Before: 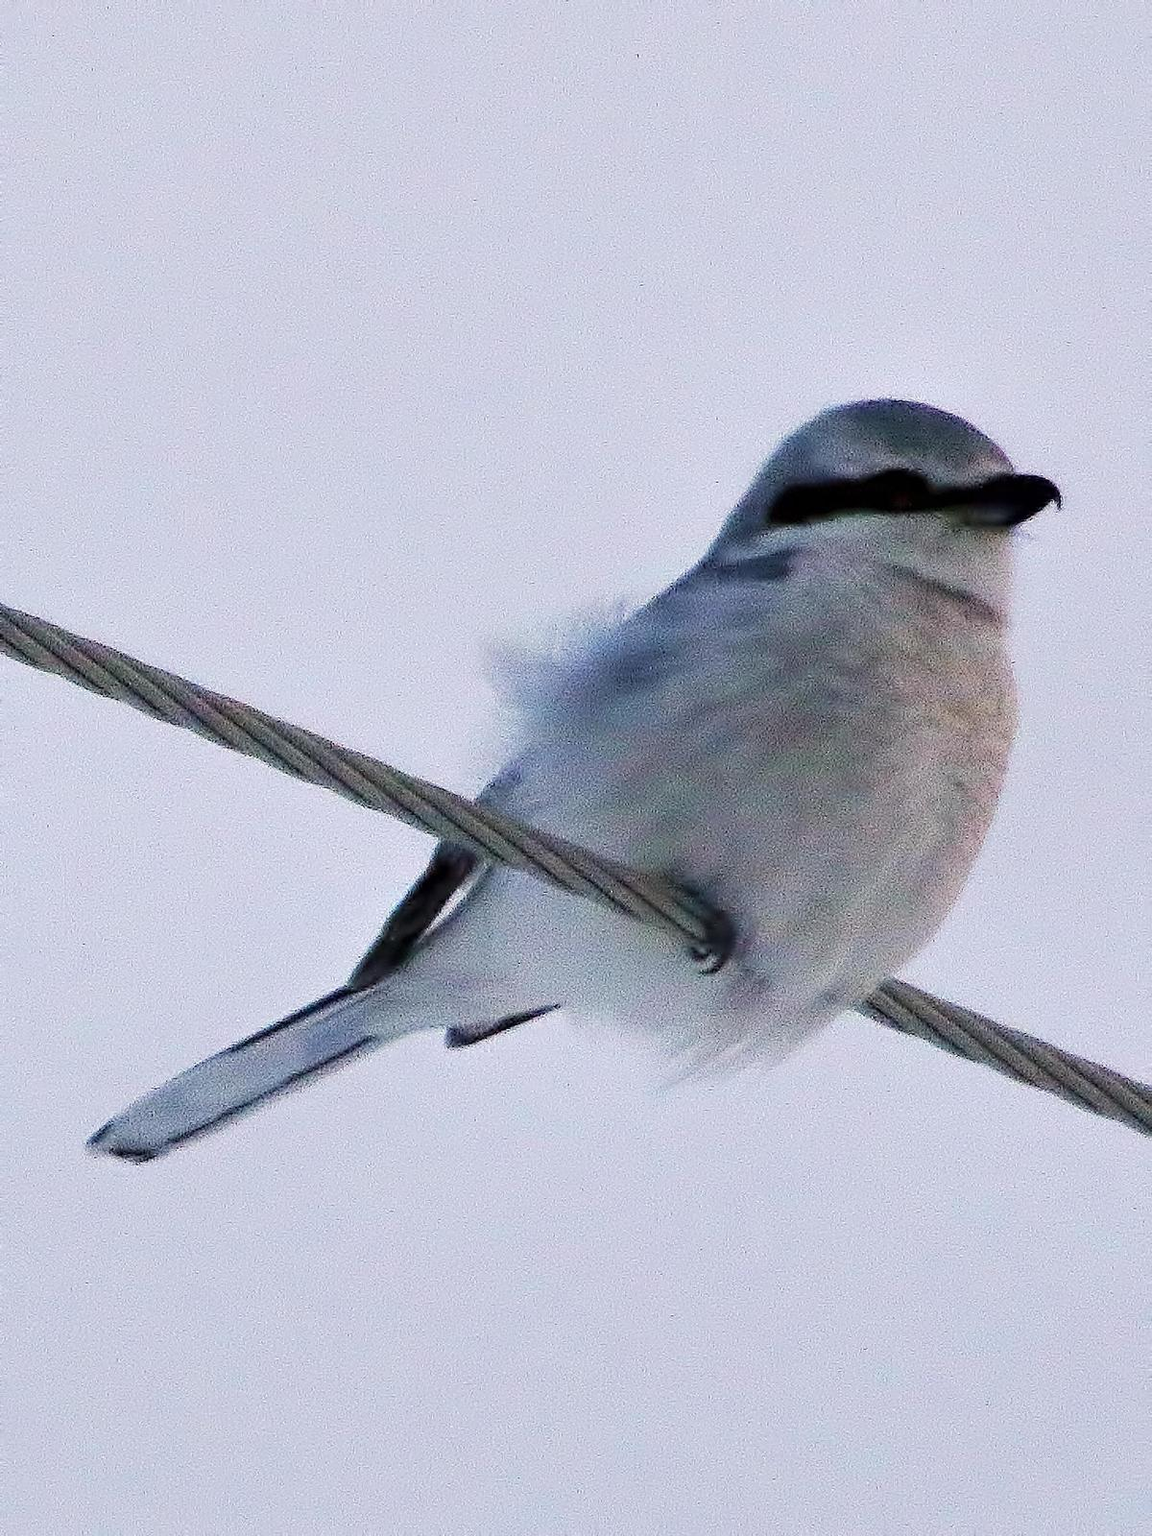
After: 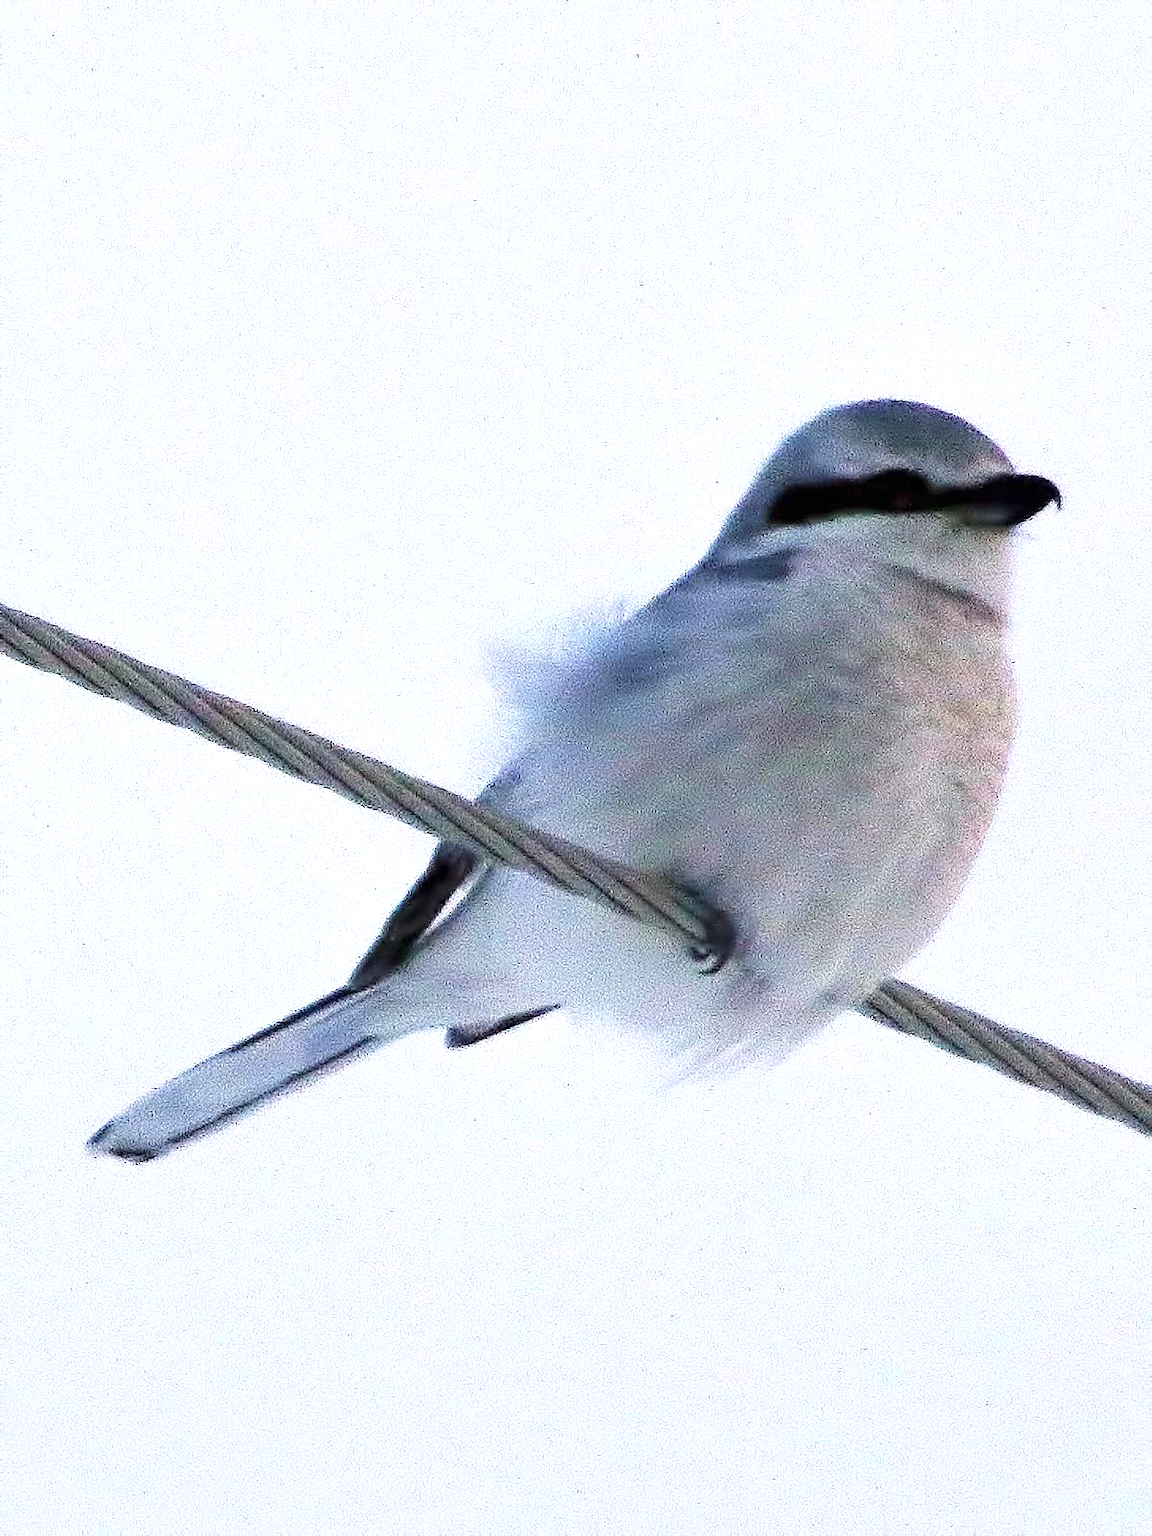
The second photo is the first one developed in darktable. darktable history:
exposure: black level correction 0, exposure 0.7 EV, compensate exposure bias true, compensate highlight preservation false
white balance: red 0.986, blue 1.01
